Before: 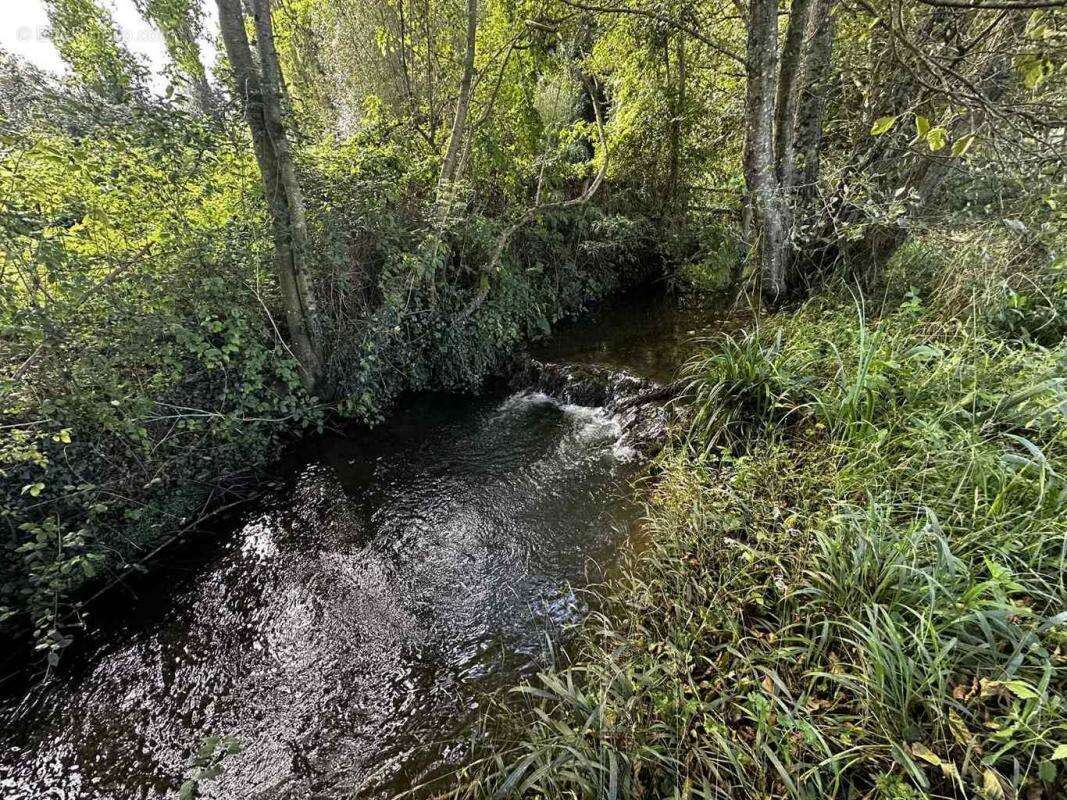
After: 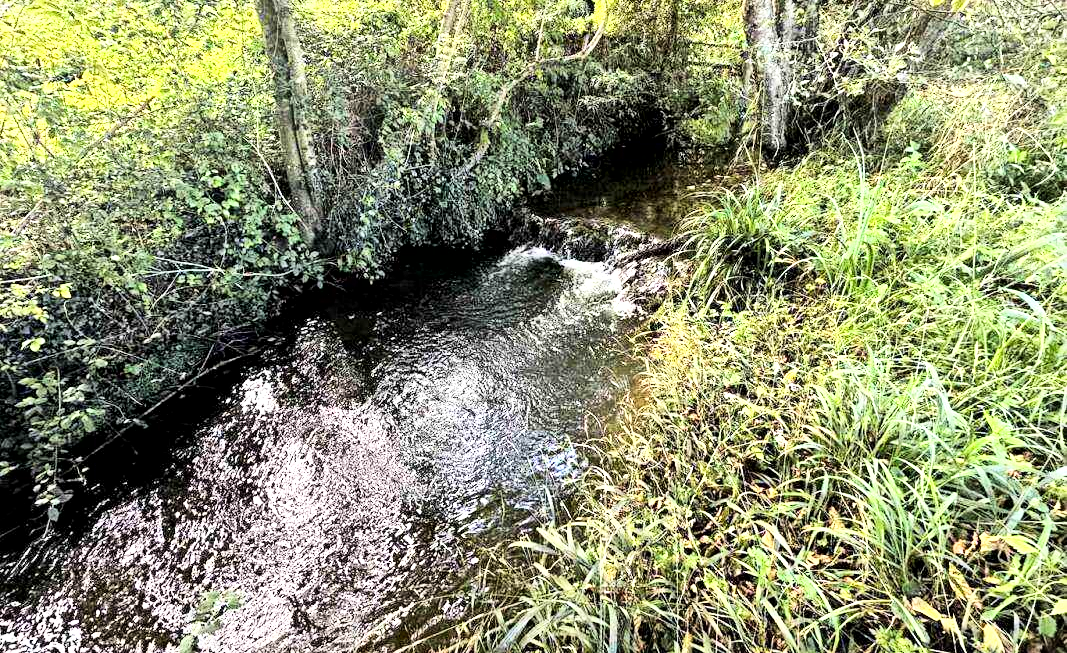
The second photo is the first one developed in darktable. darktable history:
local contrast: mode bilateral grid, contrast 25, coarseness 47, detail 152%, midtone range 0.2
base curve: curves: ch0 [(0, 0) (0, 0.001) (0.001, 0.001) (0.004, 0.002) (0.007, 0.004) (0.015, 0.013) (0.033, 0.045) (0.052, 0.096) (0.075, 0.17) (0.099, 0.241) (0.163, 0.42) (0.219, 0.55) (0.259, 0.616) (0.327, 0.722) (0.365, 0.765) (0.522, 0.873) (0.547, 0.881) (0.689, 0.919) (0.826, 0.952) (1, 1)]
crop and rotate: top 18.3%
exposure: black level correction 0, exposure 0.694 EV, compensate highlight preservation false
